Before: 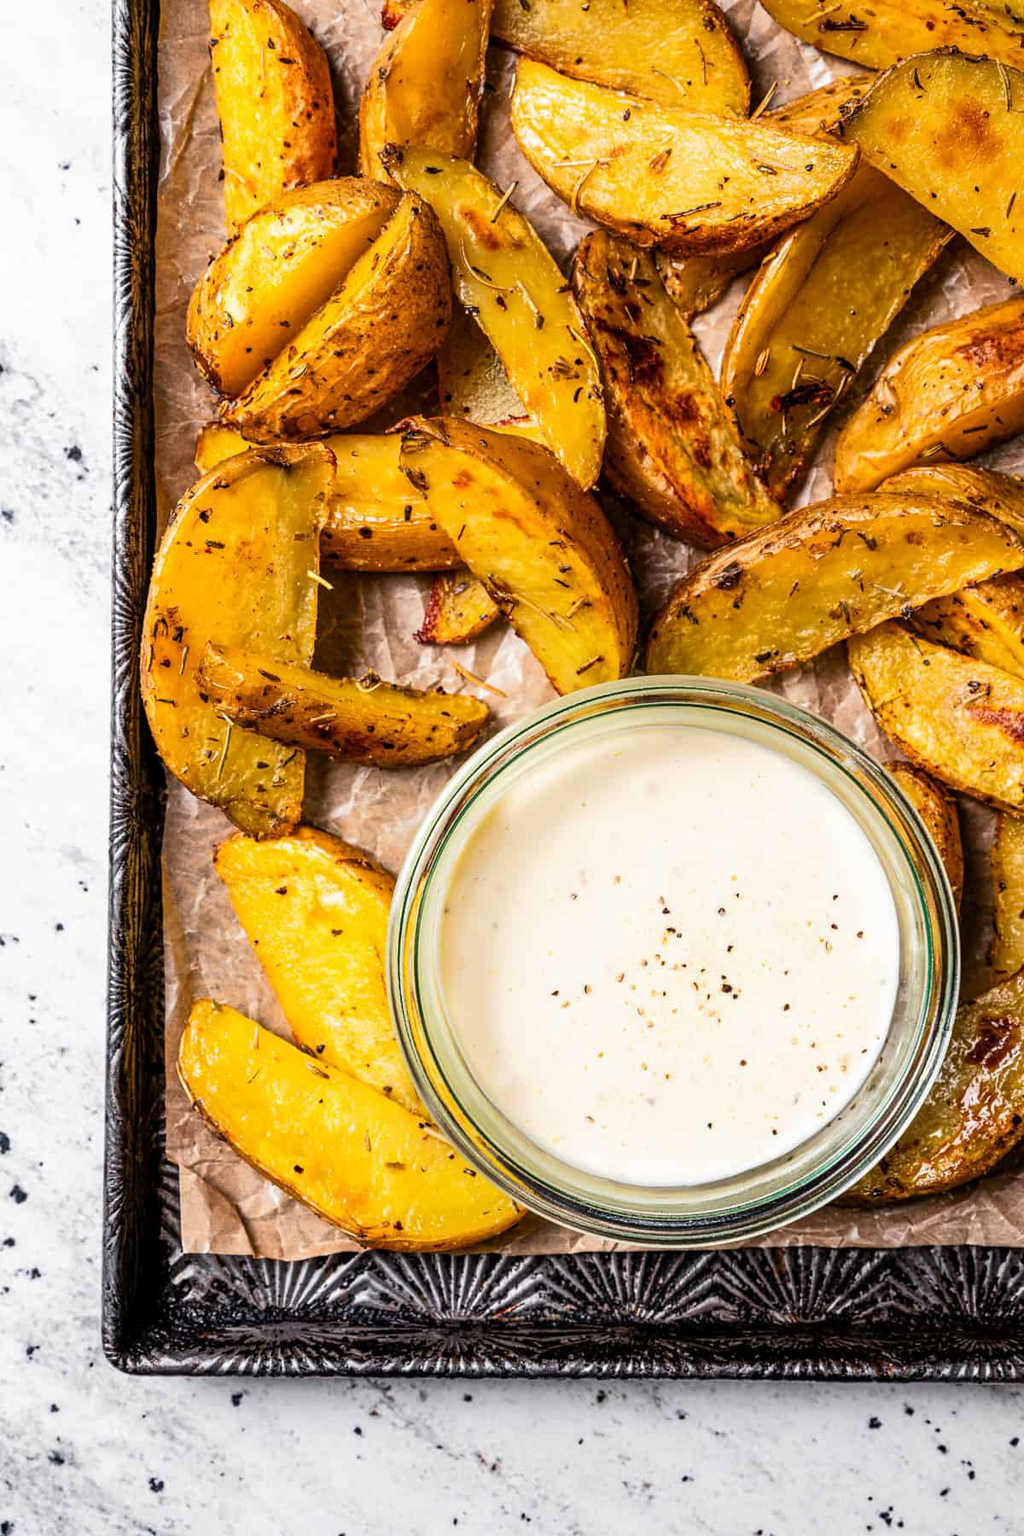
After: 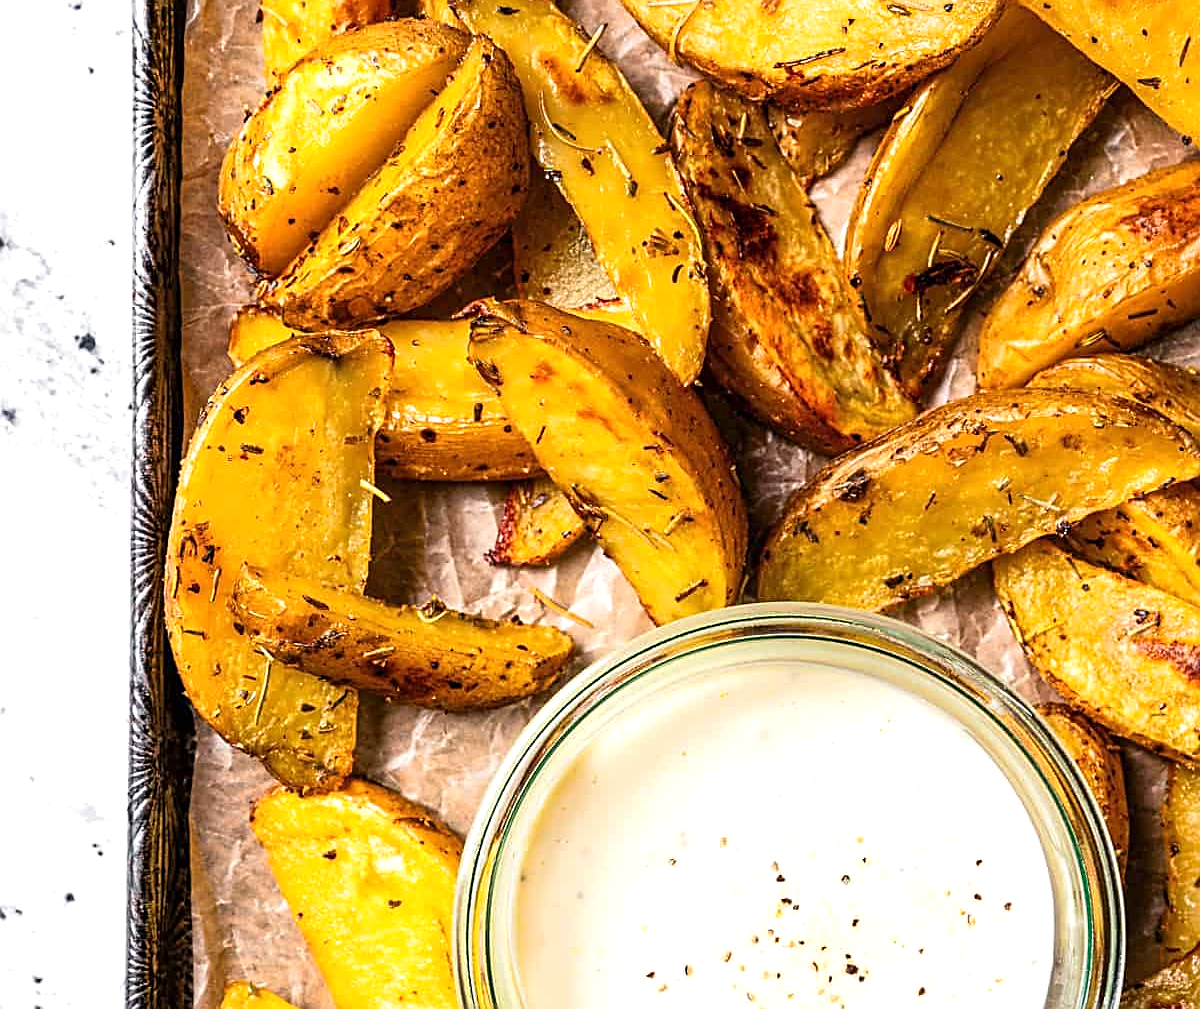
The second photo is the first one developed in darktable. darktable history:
sharpen: amount 0.577
exposure: exposure 0.289 EV, compensate highlight preservation false
tone equalizer: on, module defaults
crop and rotate: top 10.548%, bottom 33.347%
